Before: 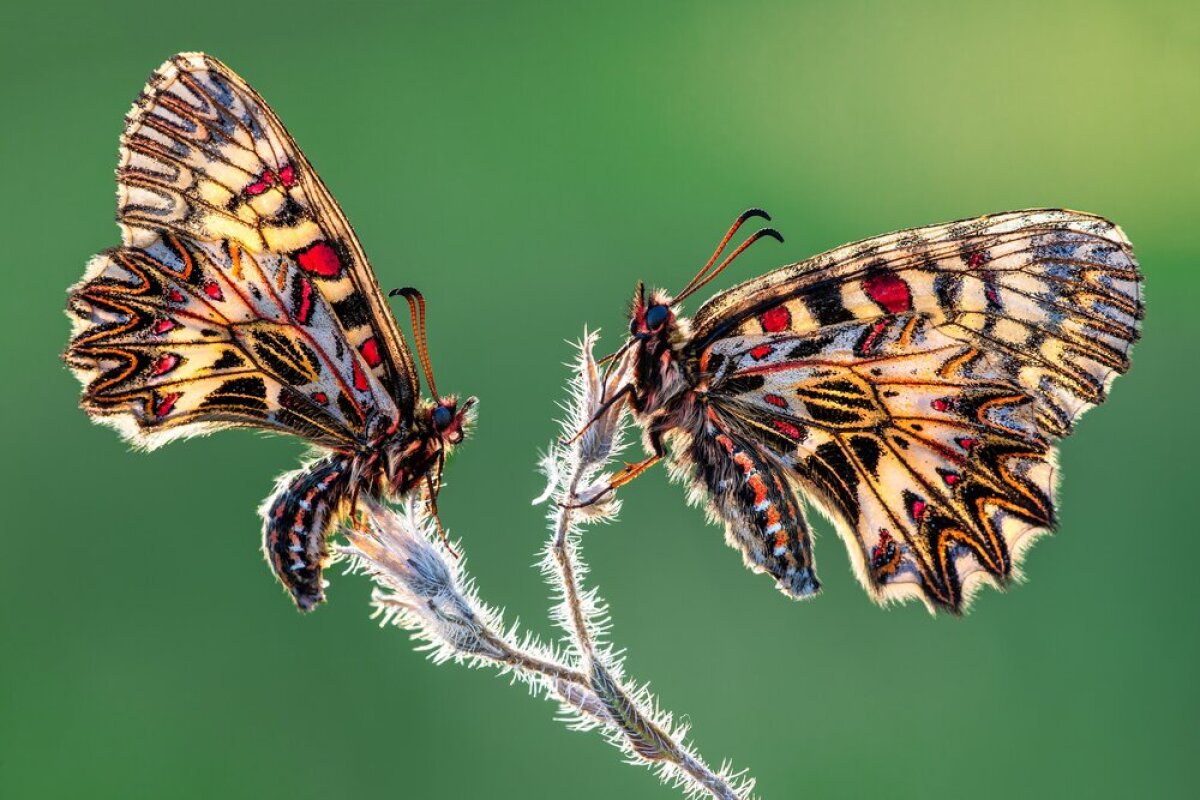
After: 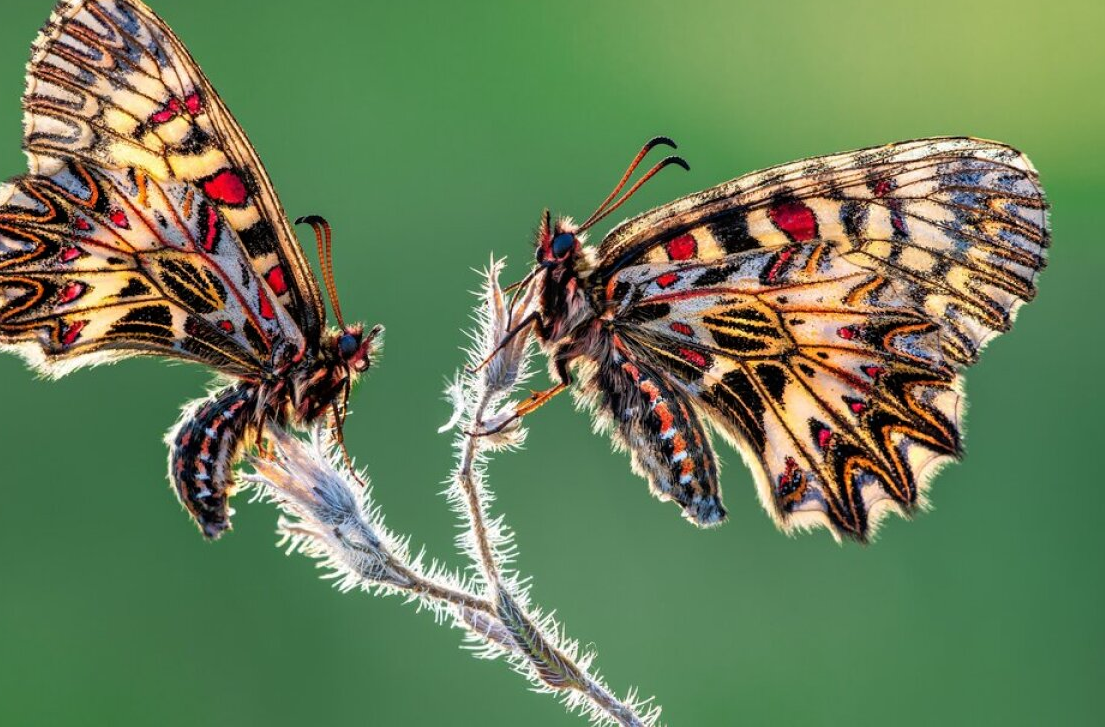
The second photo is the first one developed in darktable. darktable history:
crop and rotate: left 7.896%, top 9.045%
tone equalizer: -8 EV -0.541 EV, edges refinement/feathering 500, mask exposure compensation -1.57 EV, preserve details no
